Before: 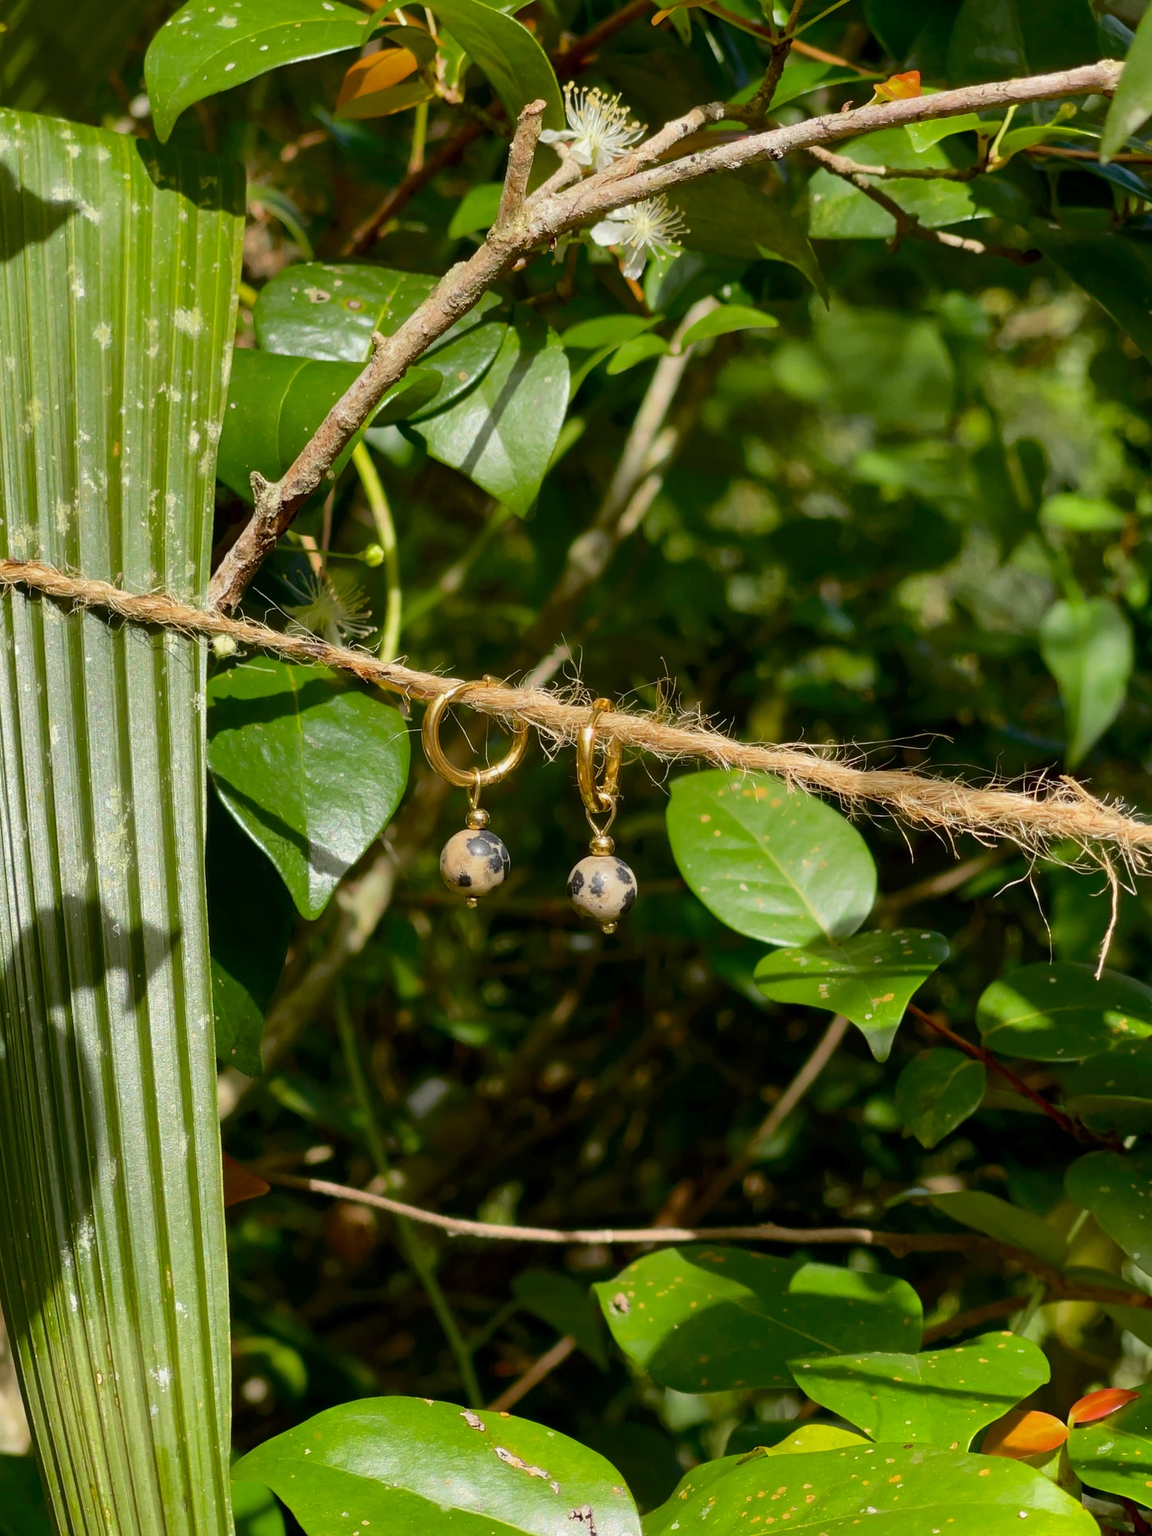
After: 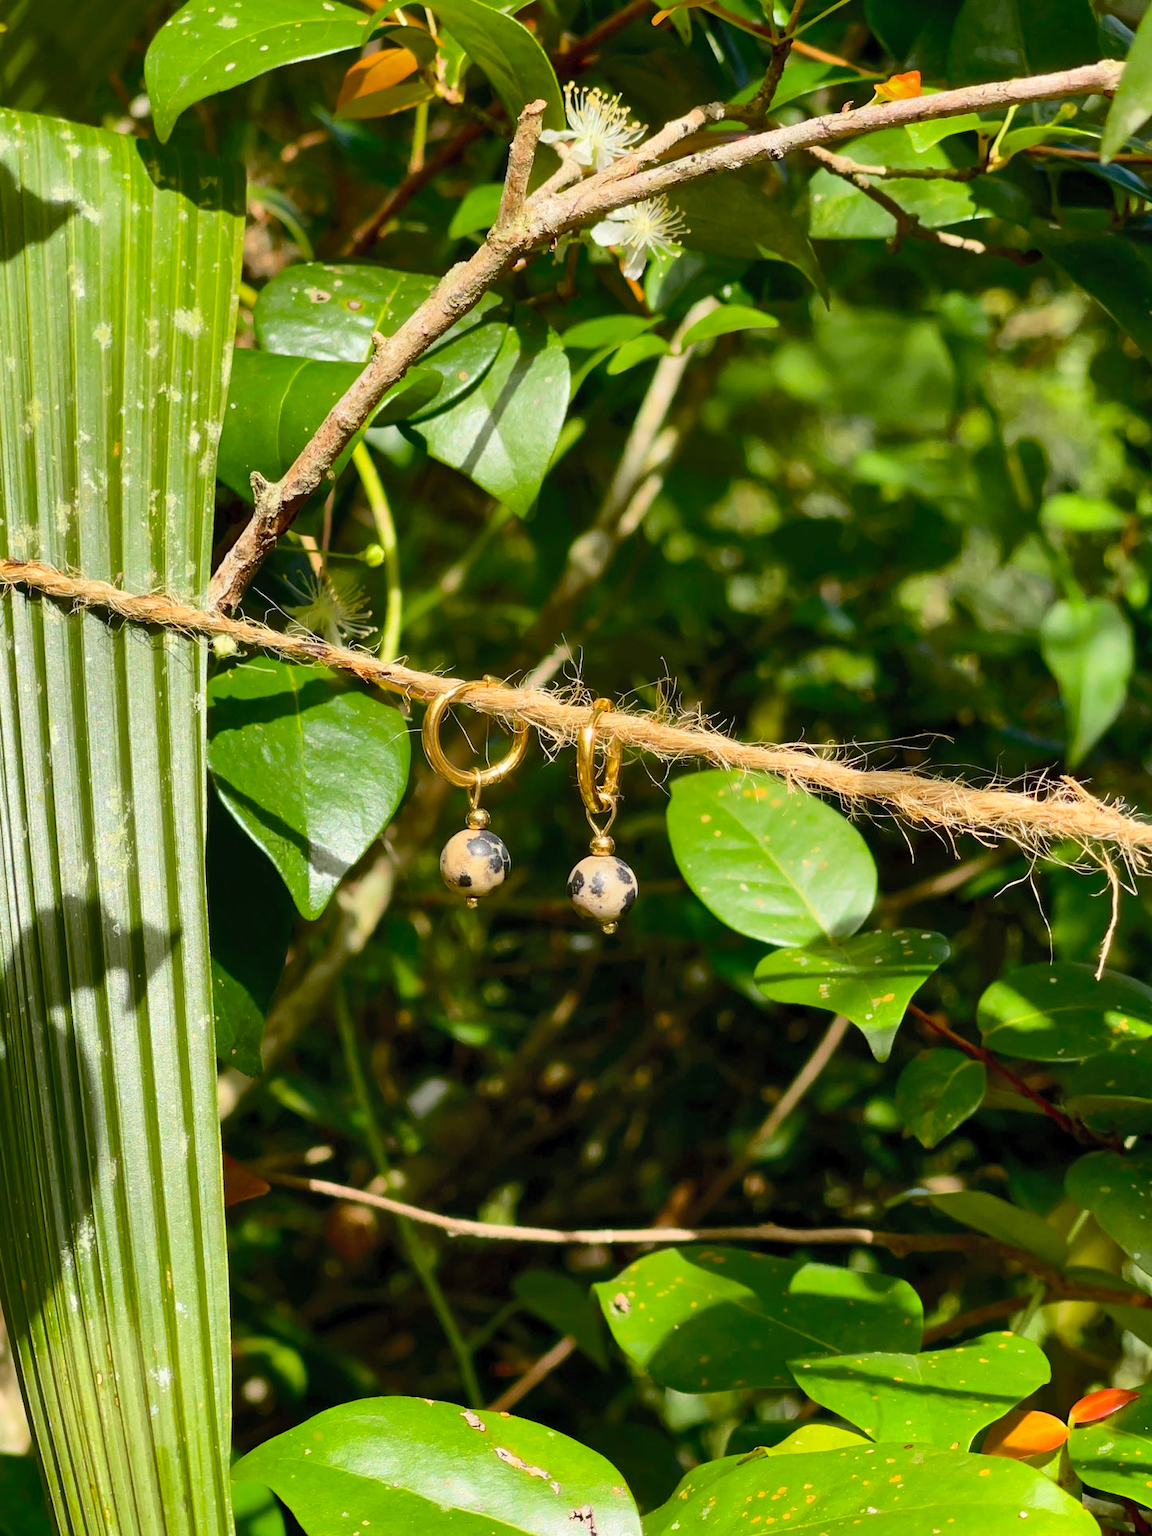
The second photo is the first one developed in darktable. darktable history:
shadows and highlights: shadows 32, highlights -32, soften with gaussian
contrast brightness saturation: contrast 0.2, brightness 0.16, saturation 0.22
